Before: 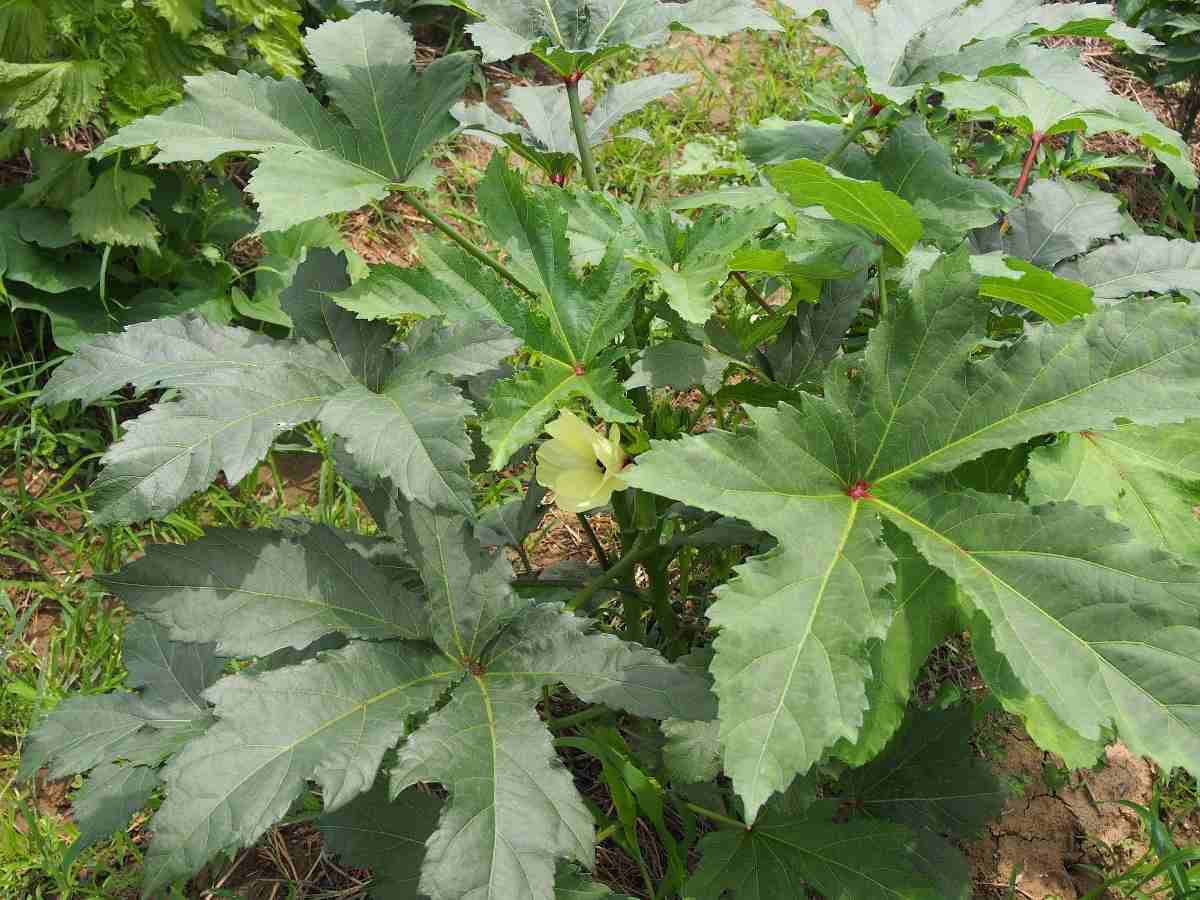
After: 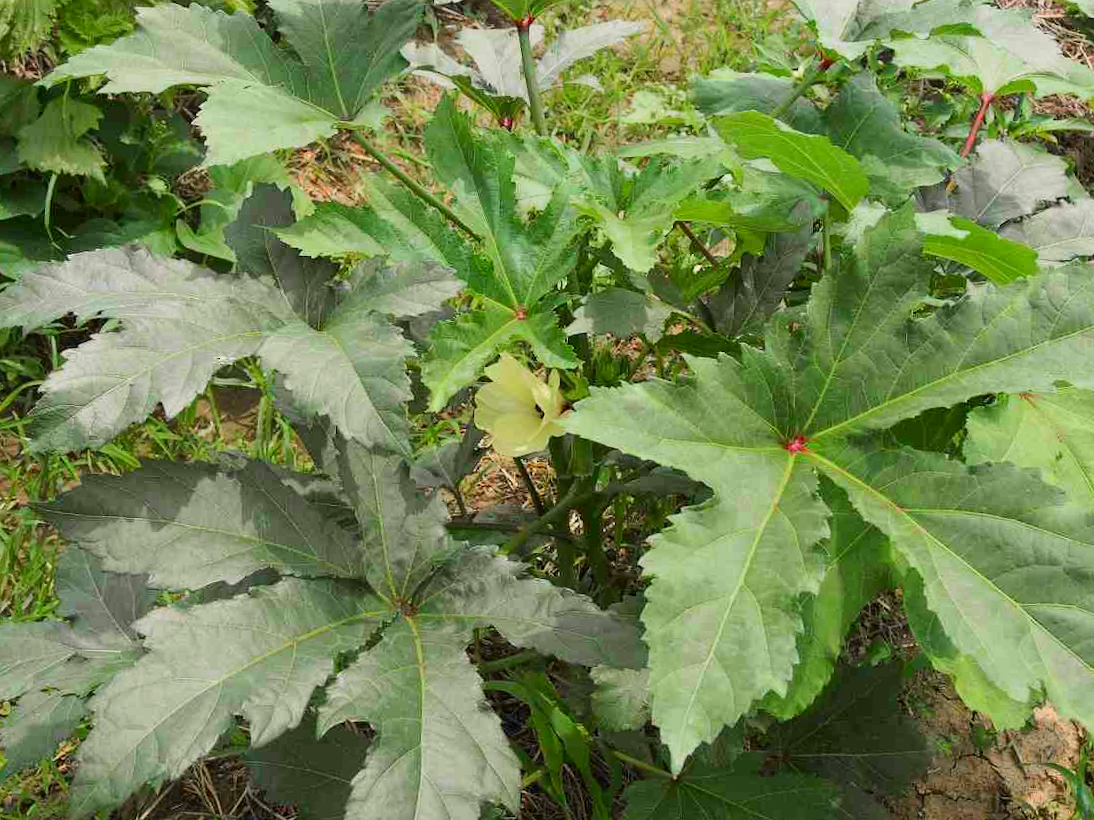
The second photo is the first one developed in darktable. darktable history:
tone curve: curves: ch0 [(0, 0) (0.071, 0.058) (0.266, 0.268) (0.498, 0.542) (0.766, 0.807) (1, 0.983)]; ch1 [(0, 0) (0.346, 0.307) (0.408, 0.387) (0.463, 0.465) (0.482, 0.493) (0.502, 0.499) (0.517, 0.505) (0.55, 0.554) (0.597, 0.61) (0.651, 0.698) (1, 1)]; ch2 [(0, 0) (0.346, 0.34) (0.434, 0.46) (0.485, 0.494) (0.5, 0.498) (0.509, 0.517) (0.526, 0.539) (0.583, 0.603) (0.625, 0.659) (1, 1)], color space Lab, independent channels, preserve colors none
crop and rotate: angle -1.96°, left 3.097%, top 4.154%, right 1.586%, bottom 0.529%
color zones: curves: ch0 [(0, 0.5) (0.143, 0.5) (0.286, 0.456) (0.429, 0.5) (0.571, 0.5) (0.714, 0.5) (0.857, 0.5) (1, 0.5)]; ch1 [(0, 0.5) (0.143, 0.5) (0.286, 0.422) (0.429, 0.5) (0.571, 0.5) (0.714, 0.5) (0.857, 0.5) (1, 0.5)]
